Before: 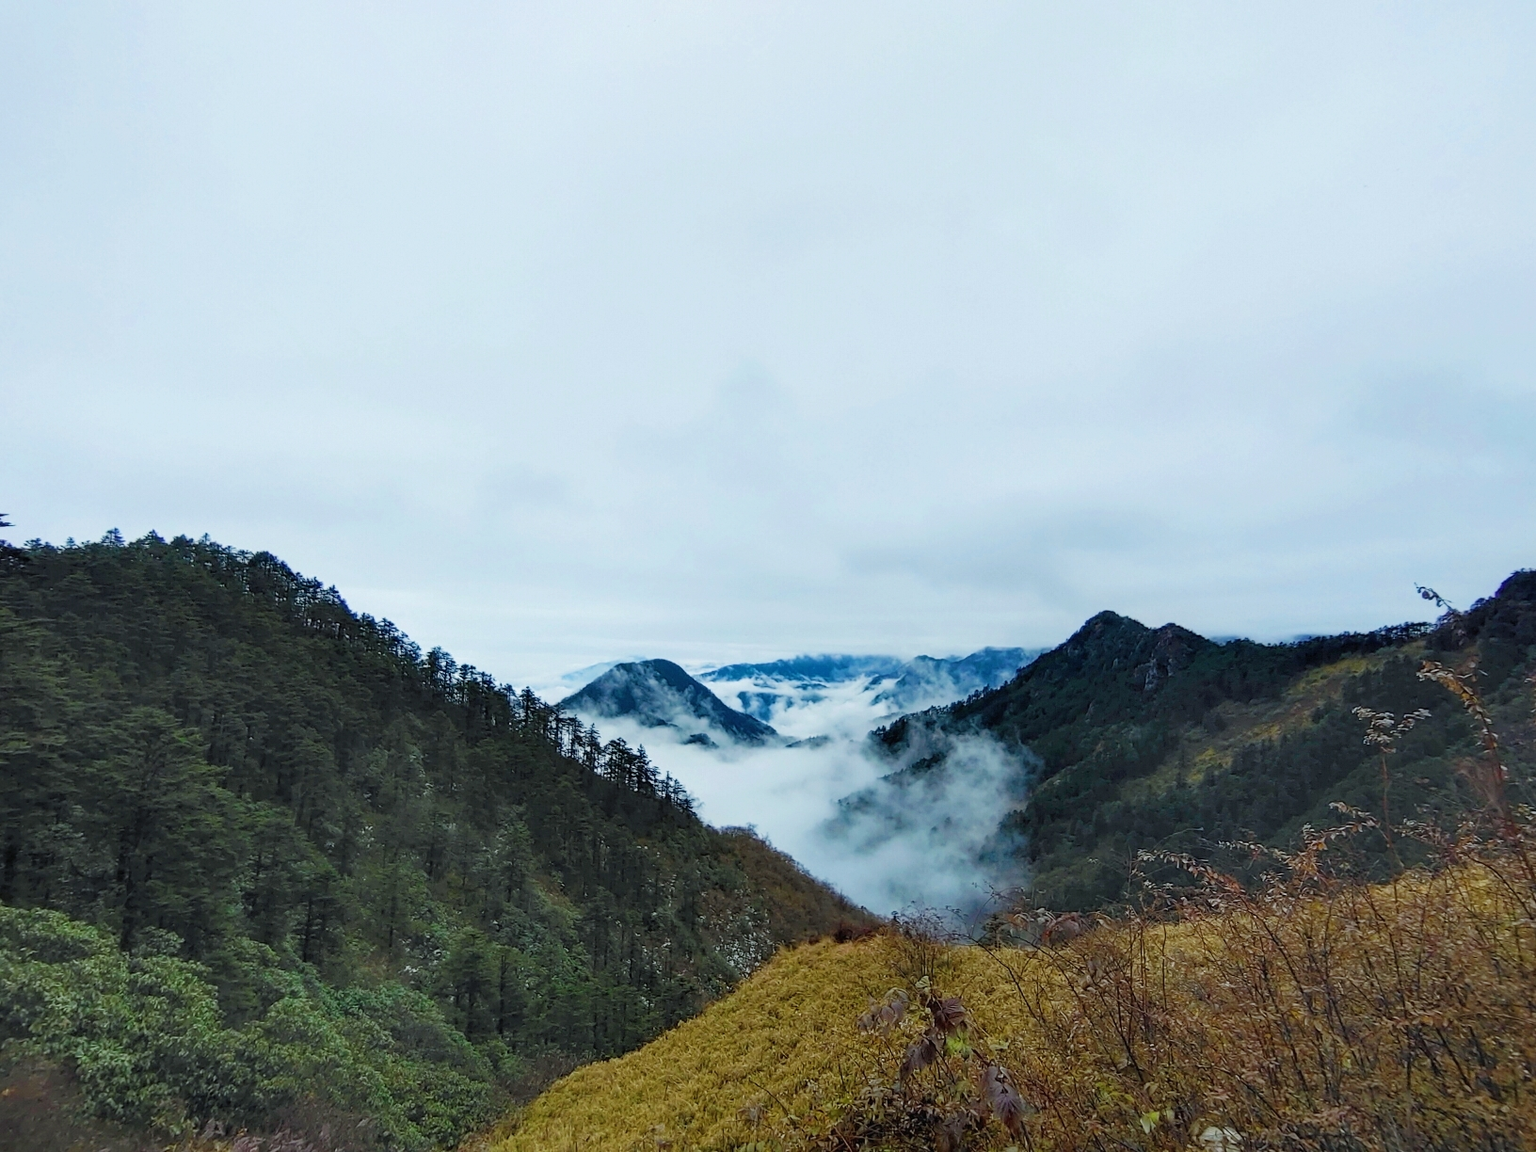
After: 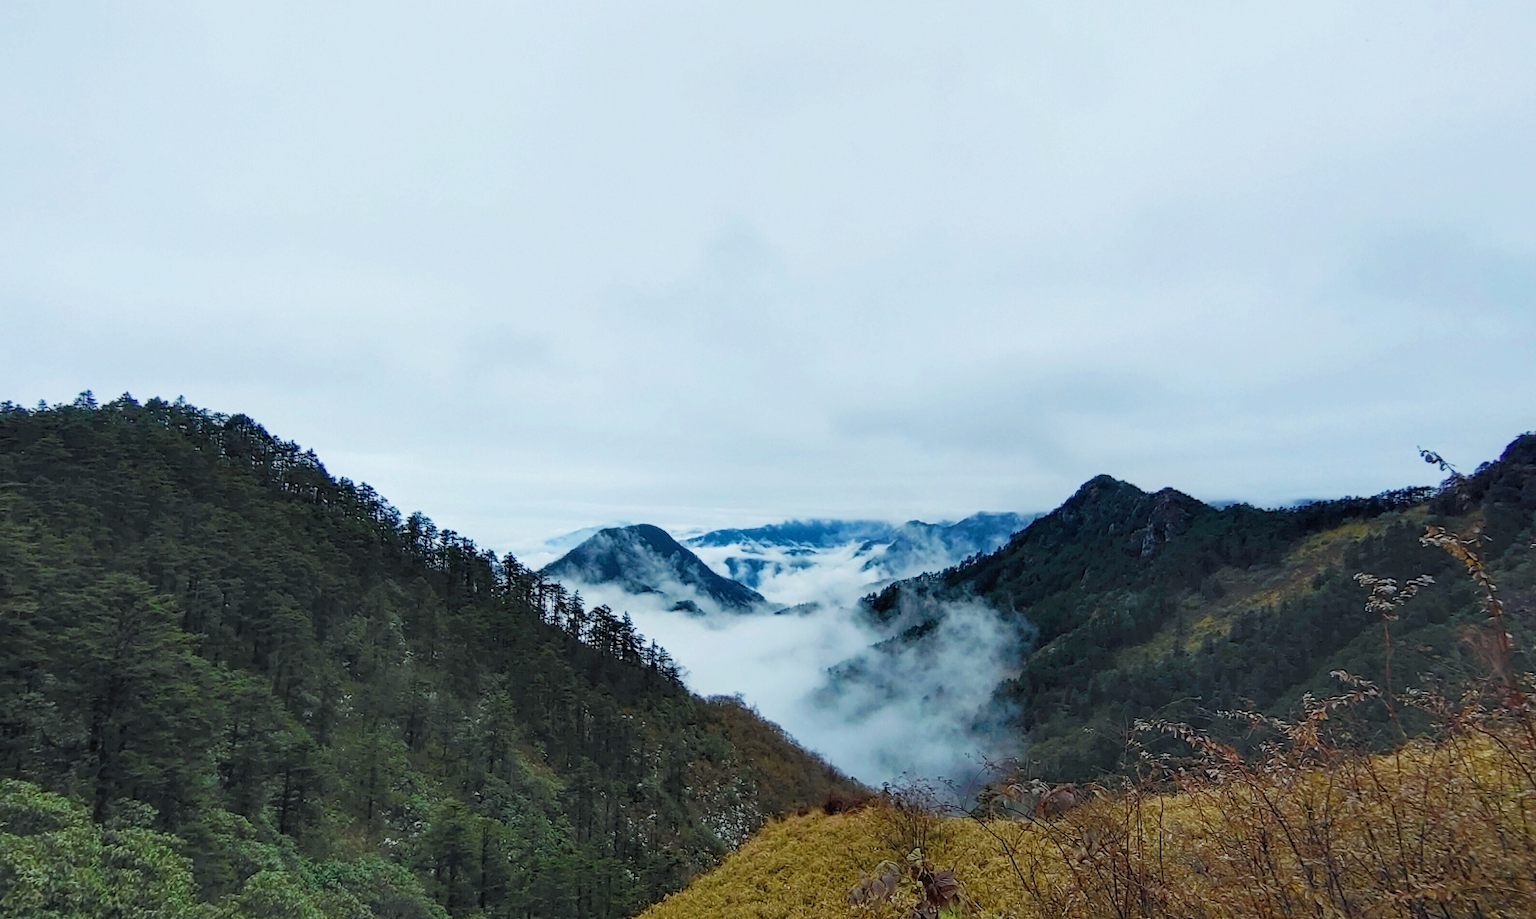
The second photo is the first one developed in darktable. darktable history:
crop and rotate: left 1.946%, top 12.814%, right 0.279%, bottom 9.131%
